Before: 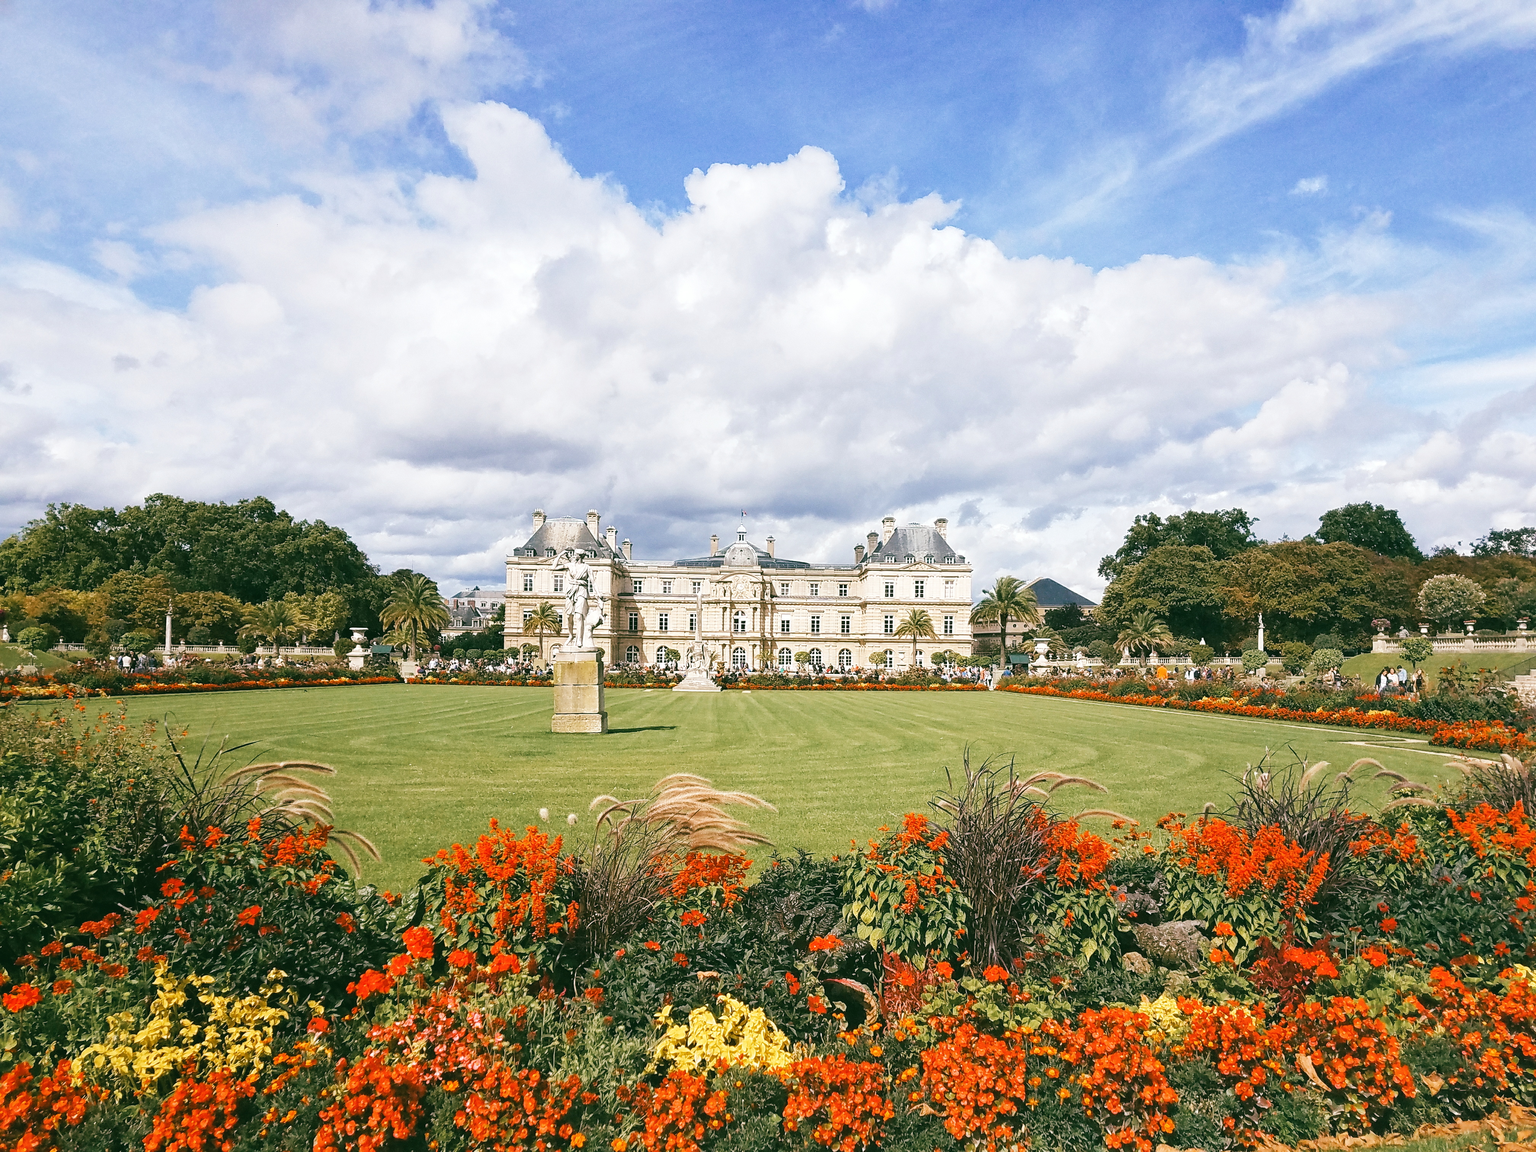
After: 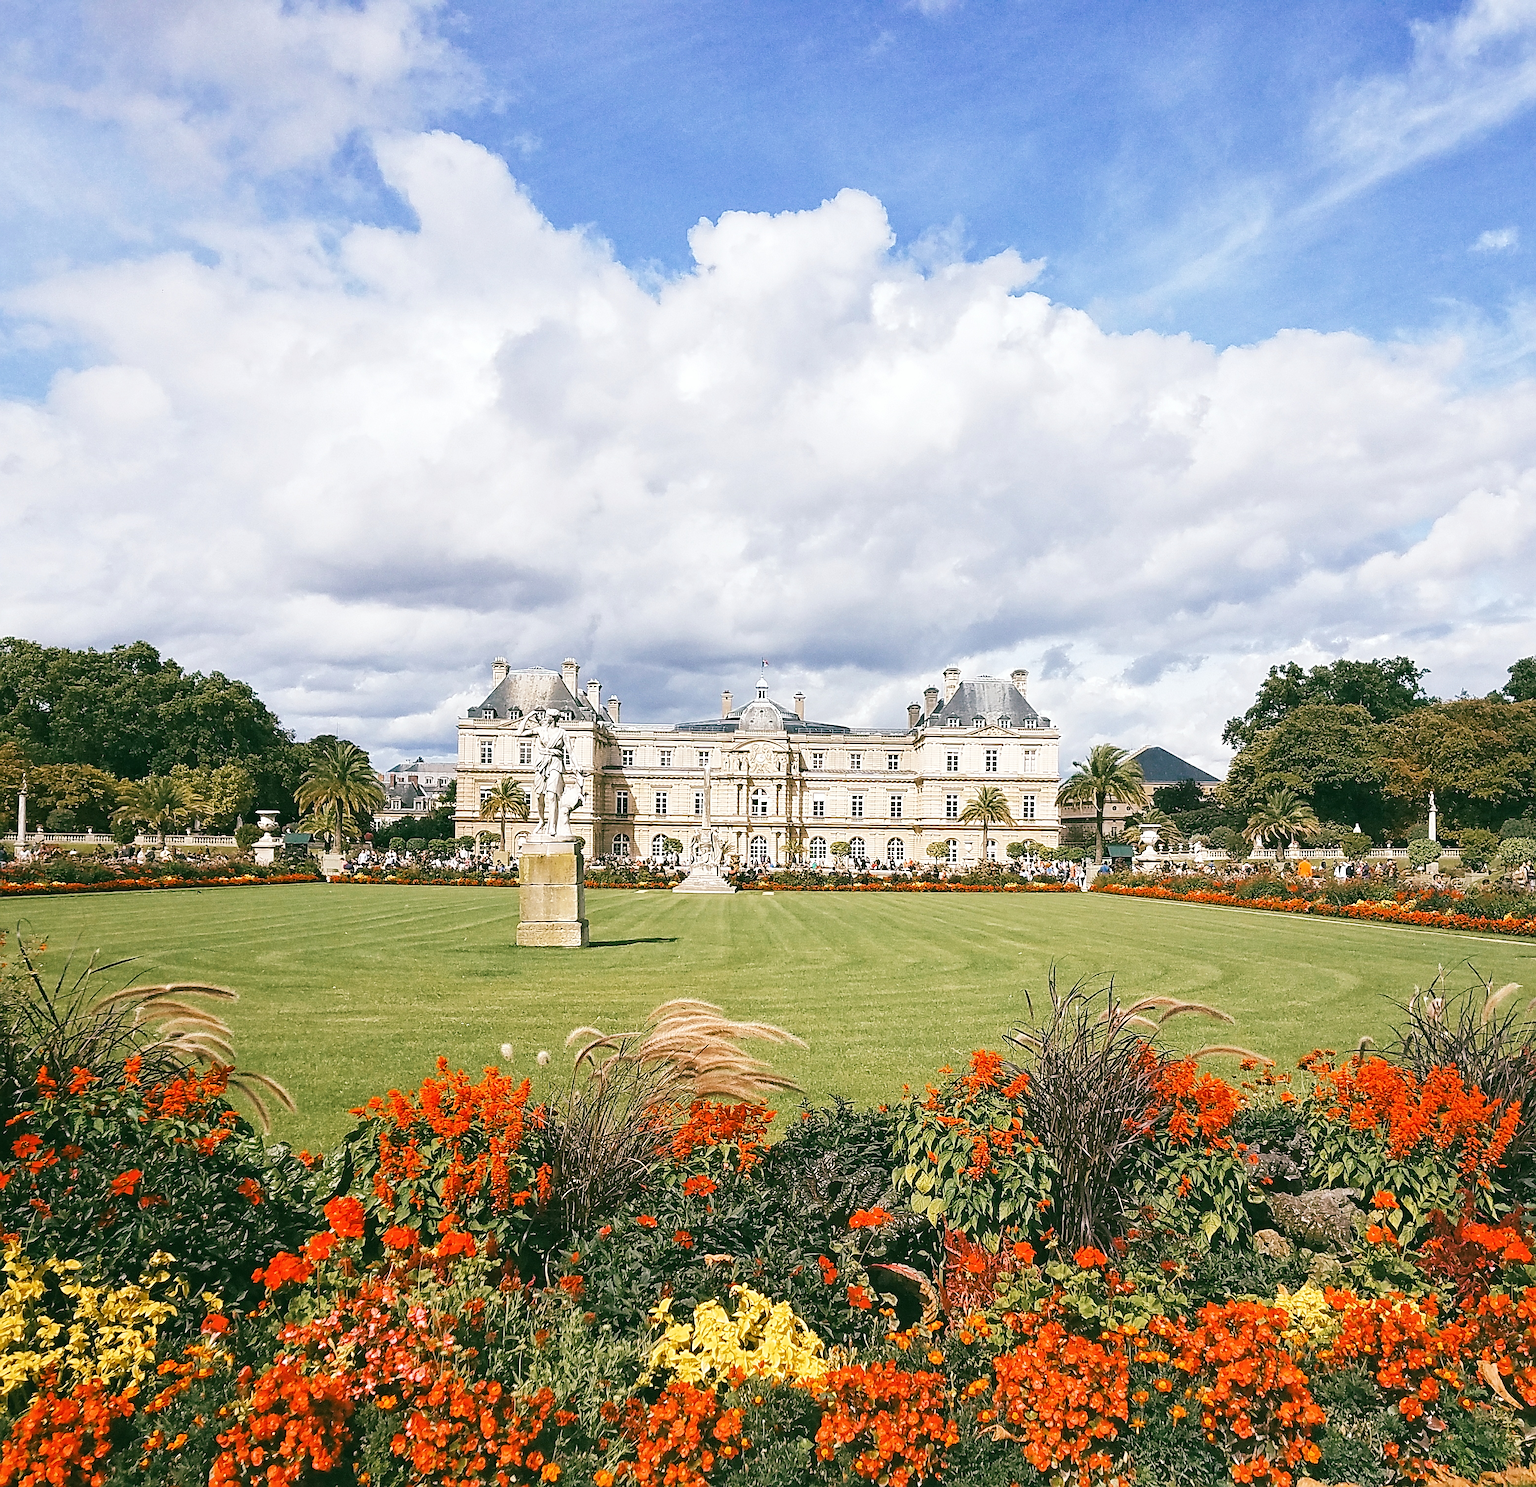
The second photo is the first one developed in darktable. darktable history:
tone equalizer: on, module defaults
crop: left 9.88%, right 12.664%
sharpen: on, module defaults
